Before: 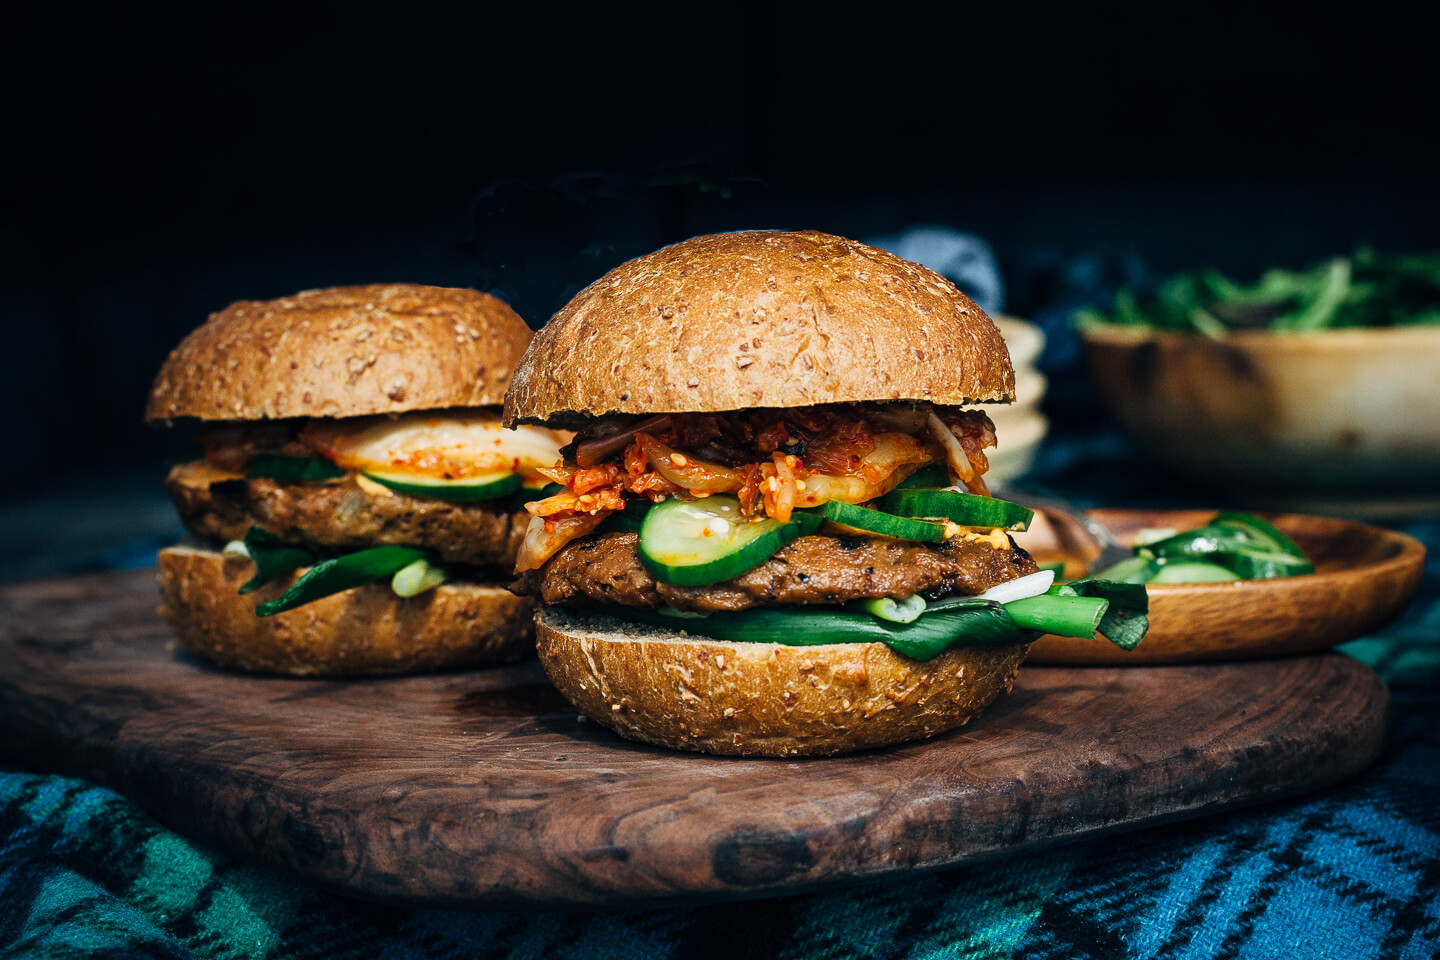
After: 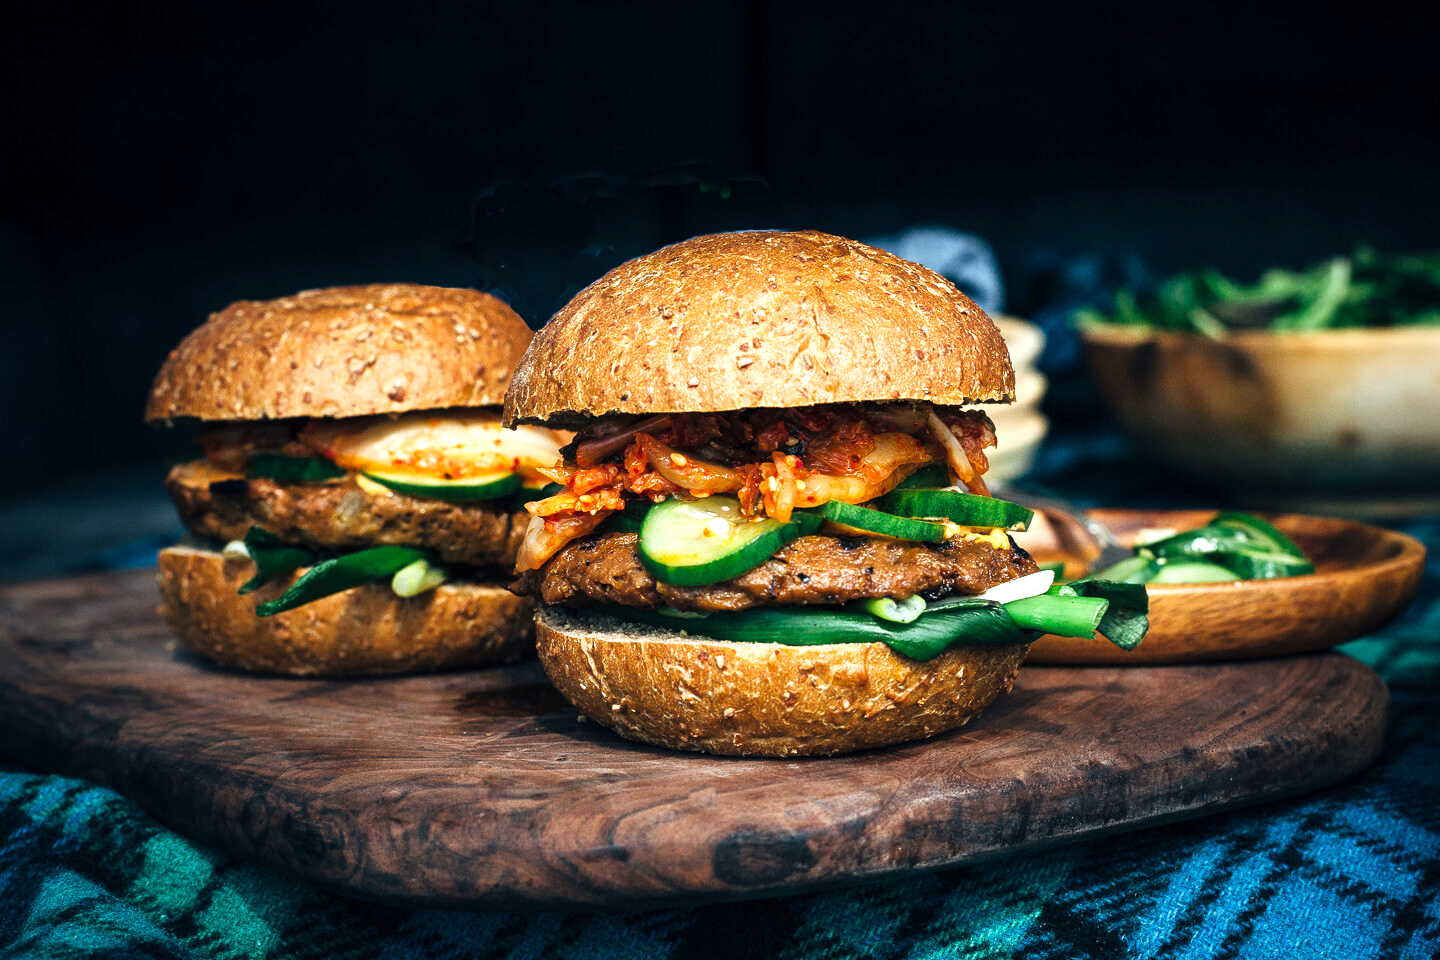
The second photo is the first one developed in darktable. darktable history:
exposure: exposure 0.559 EV, compensate exposure bias true, compensate highlight preservation false
